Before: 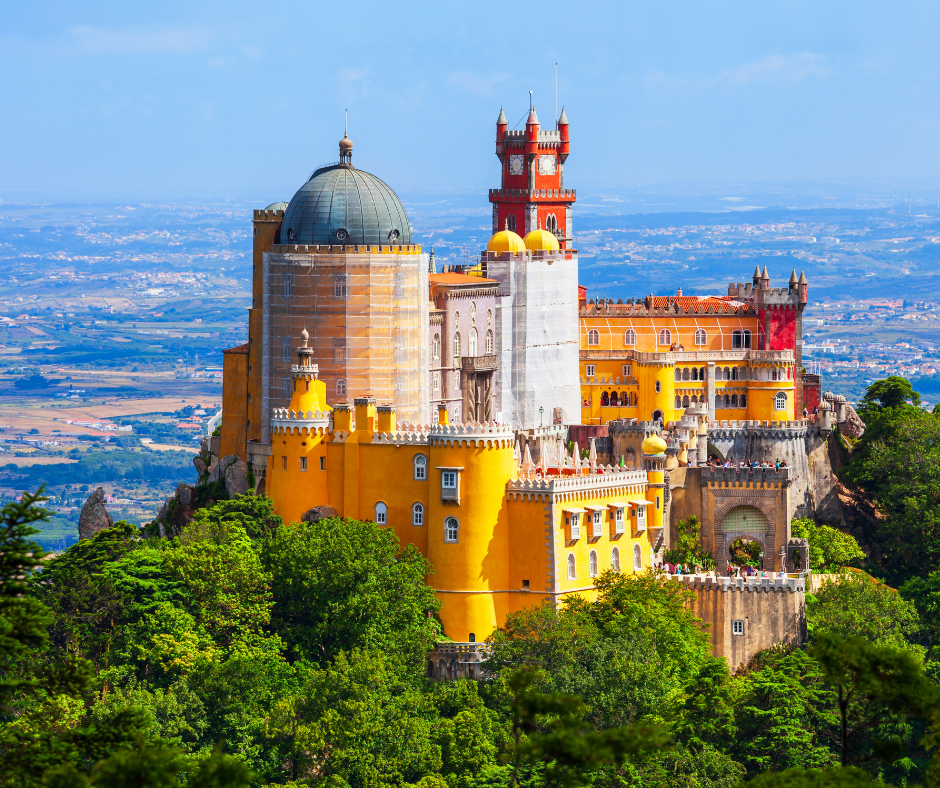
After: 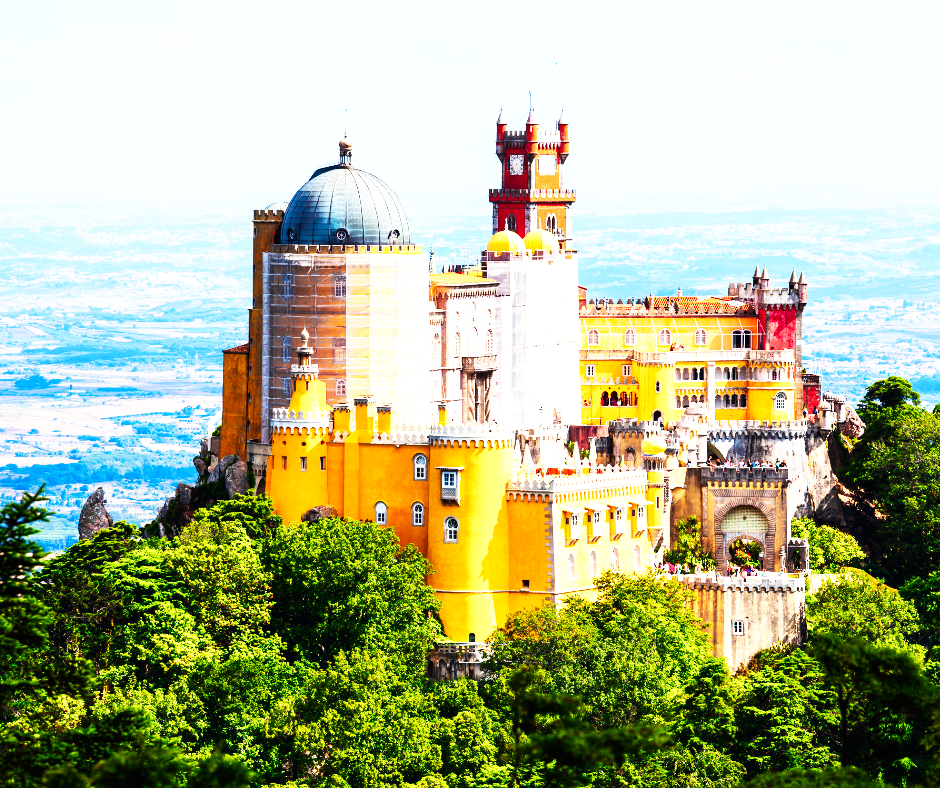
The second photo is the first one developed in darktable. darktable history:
tone equalizer: -8 EV -0.75 EV, -7 EV -0.7 EV, -6 EV -0.6 EV, -5 EV -0.4 EV, -3 EV 0.4 EV, -2 EV 0.6 EV, -1 EV 0.7 EV, +0 EV 0.75 EV, edges refinement/feathering 500, mask exposure compensation -1.57 EV, preserve details no
base curve: curves: ch0 [(0, 0) (0.007, 0.004) (0.027, 0.03) (0.046, 0.07) (0.207, 0.54) (0.442, 0.872) (0.673, 0.972) (1, 1)], preserve colors none
